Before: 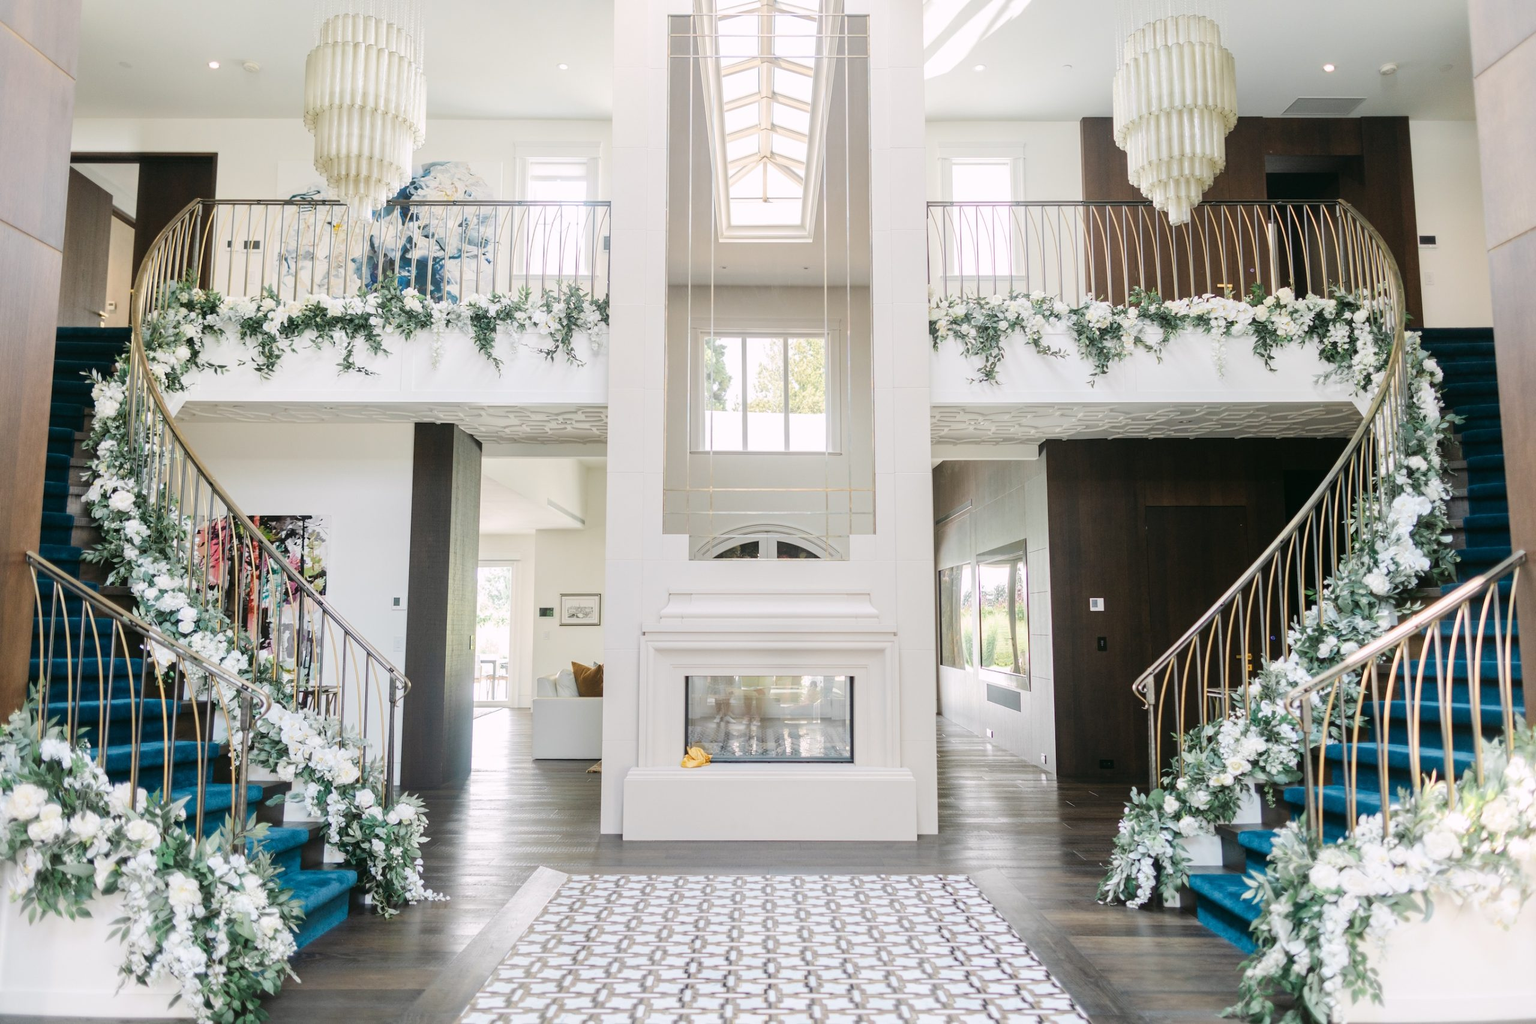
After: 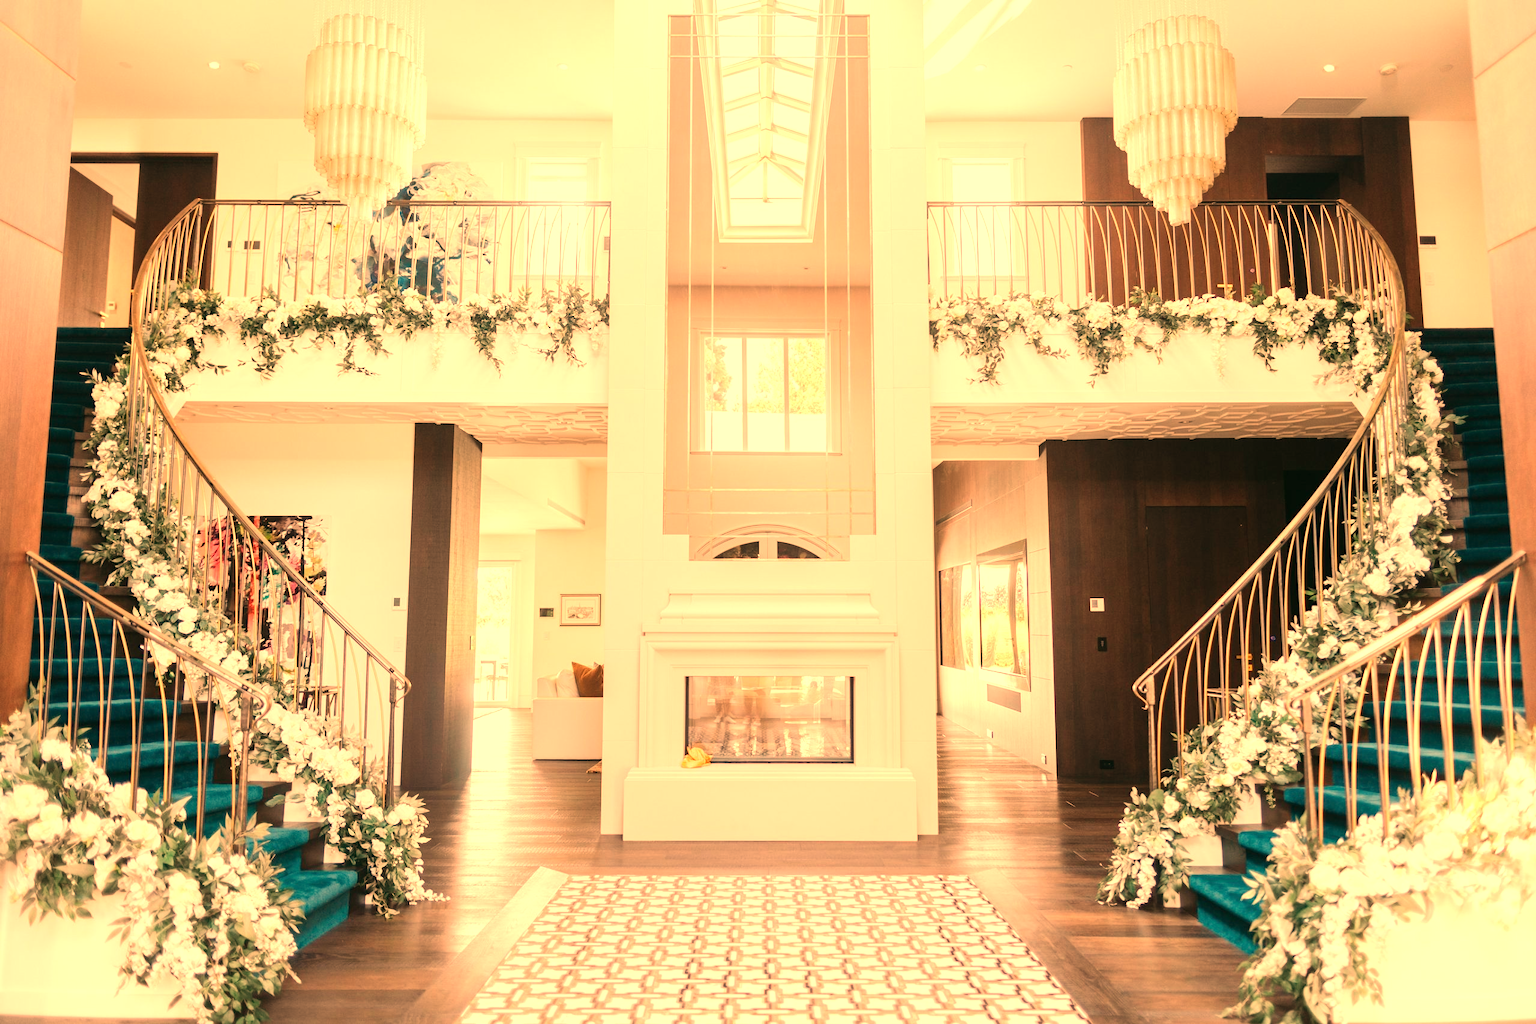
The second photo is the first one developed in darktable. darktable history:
exposure: exposure 0.367 EV, compensate highlight preservation false
white balance: red 1.467, blue 0.684
